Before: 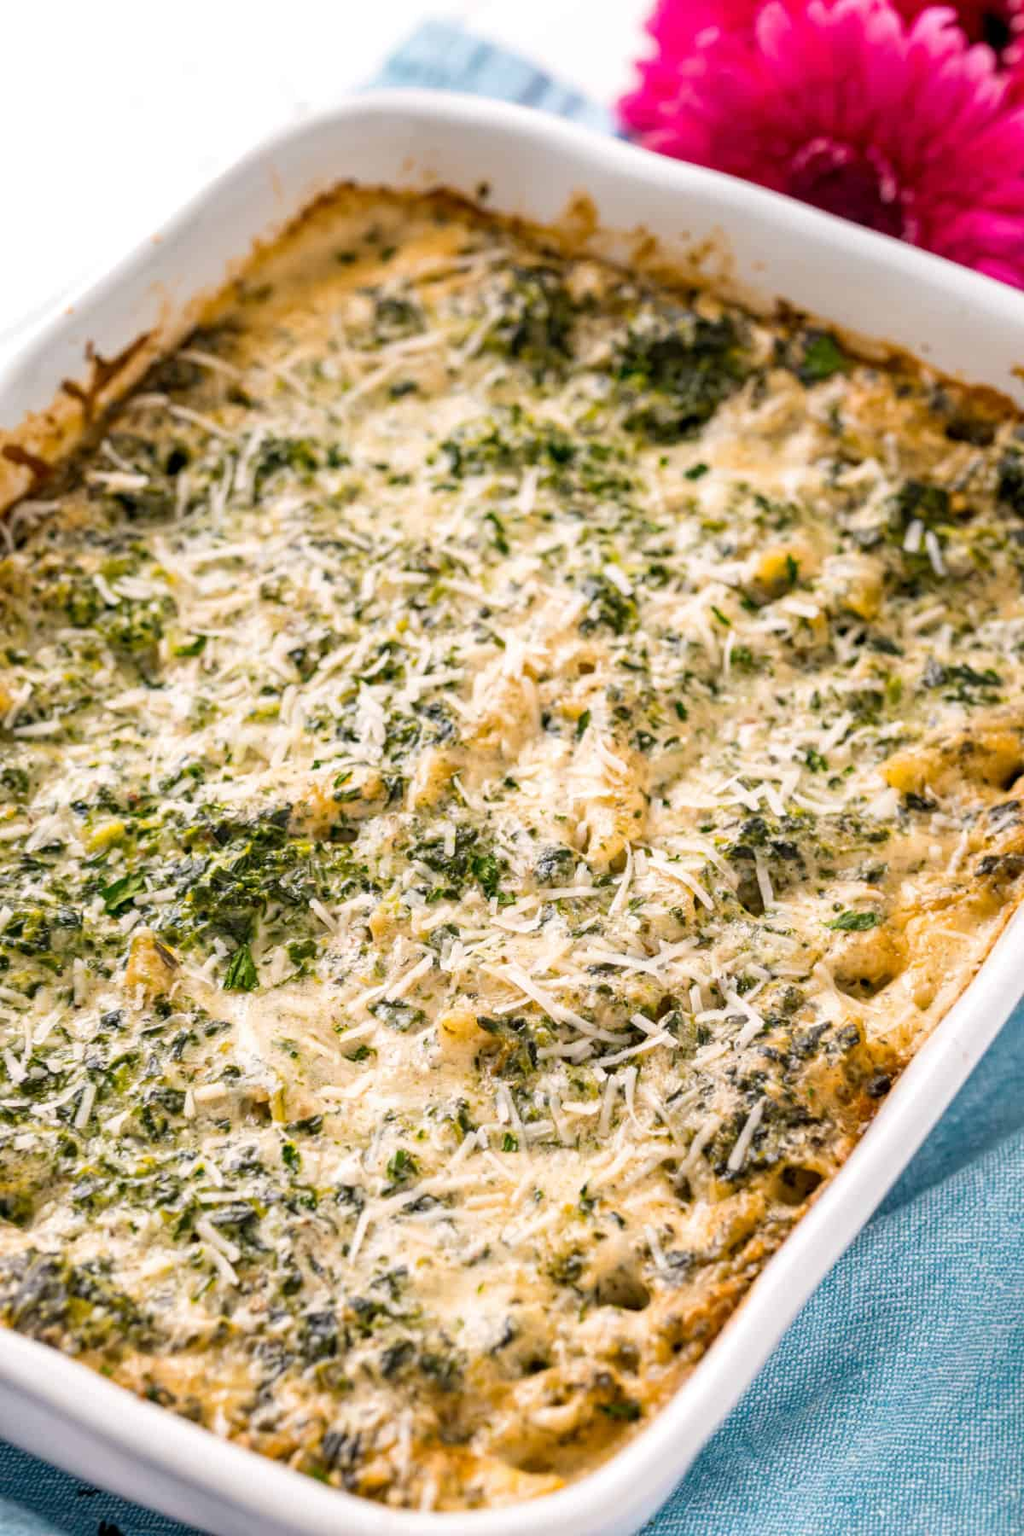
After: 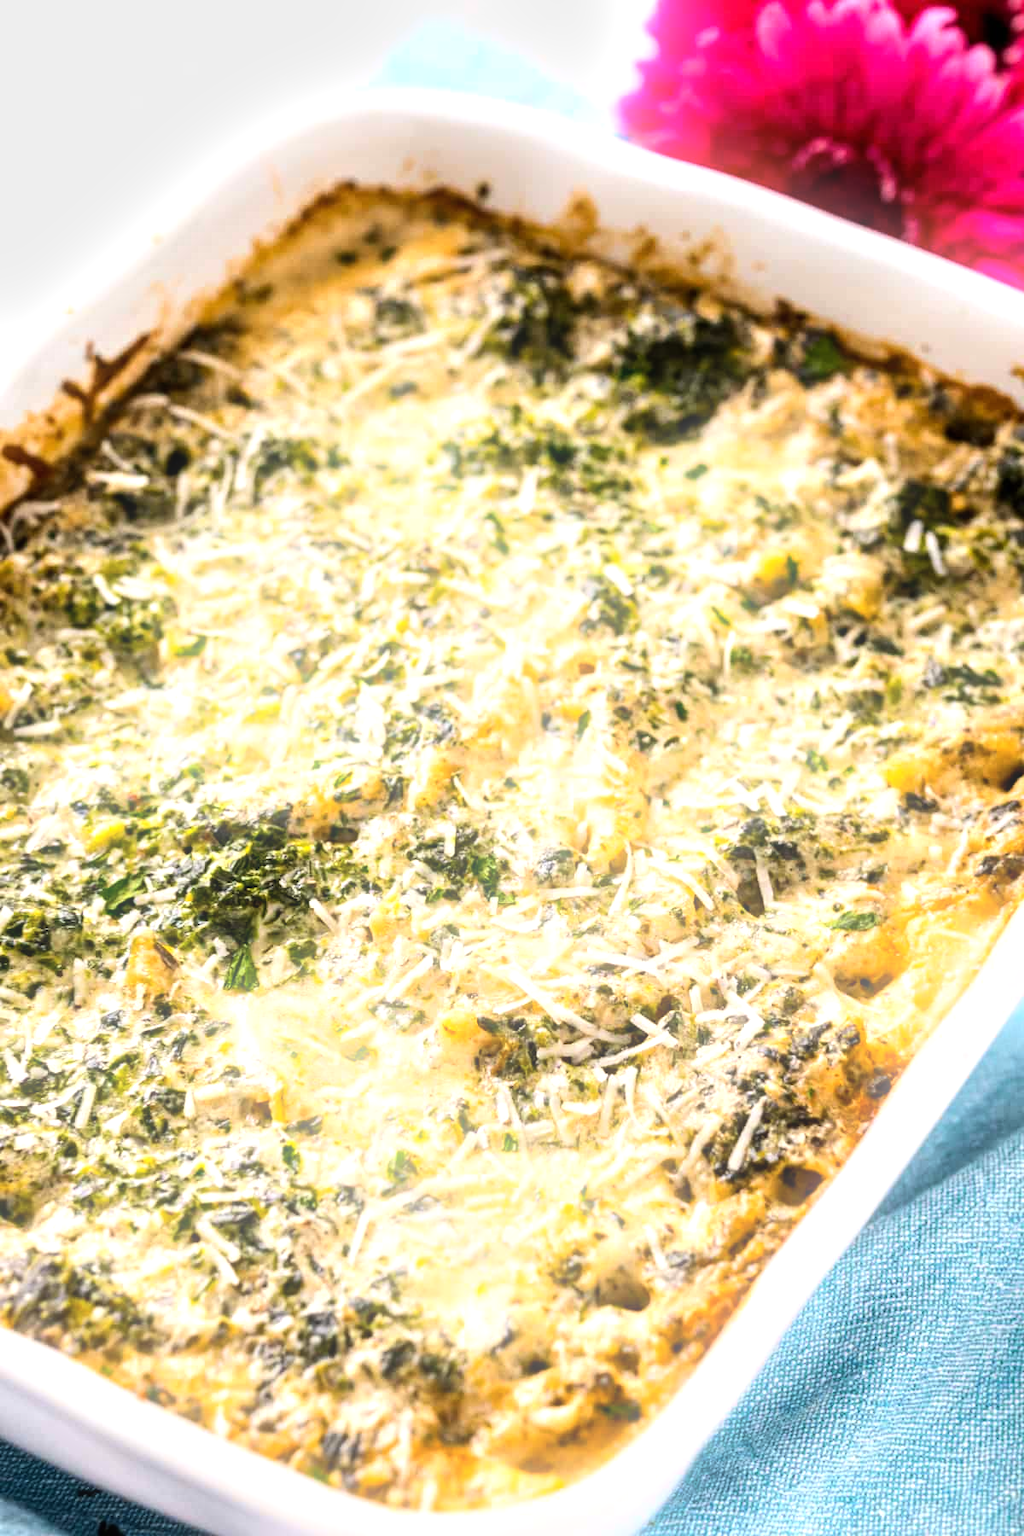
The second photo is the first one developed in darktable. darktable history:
bloom: size 9%, threshold 100%, strength 7%
tone equalizer: -8 EV -0.75 EV, -7 EV -0.7 EV, -6 EV -0.6 EV, -5 EV -0.4 EV, -3 EV 0.4 EV, -2 EV 0.6 EV, -1 EV 0.7 EV, +0 EV 0.75 EV, edges refinement/feathering 500, mask exposure compensation -1.57 EV, preserve details no
